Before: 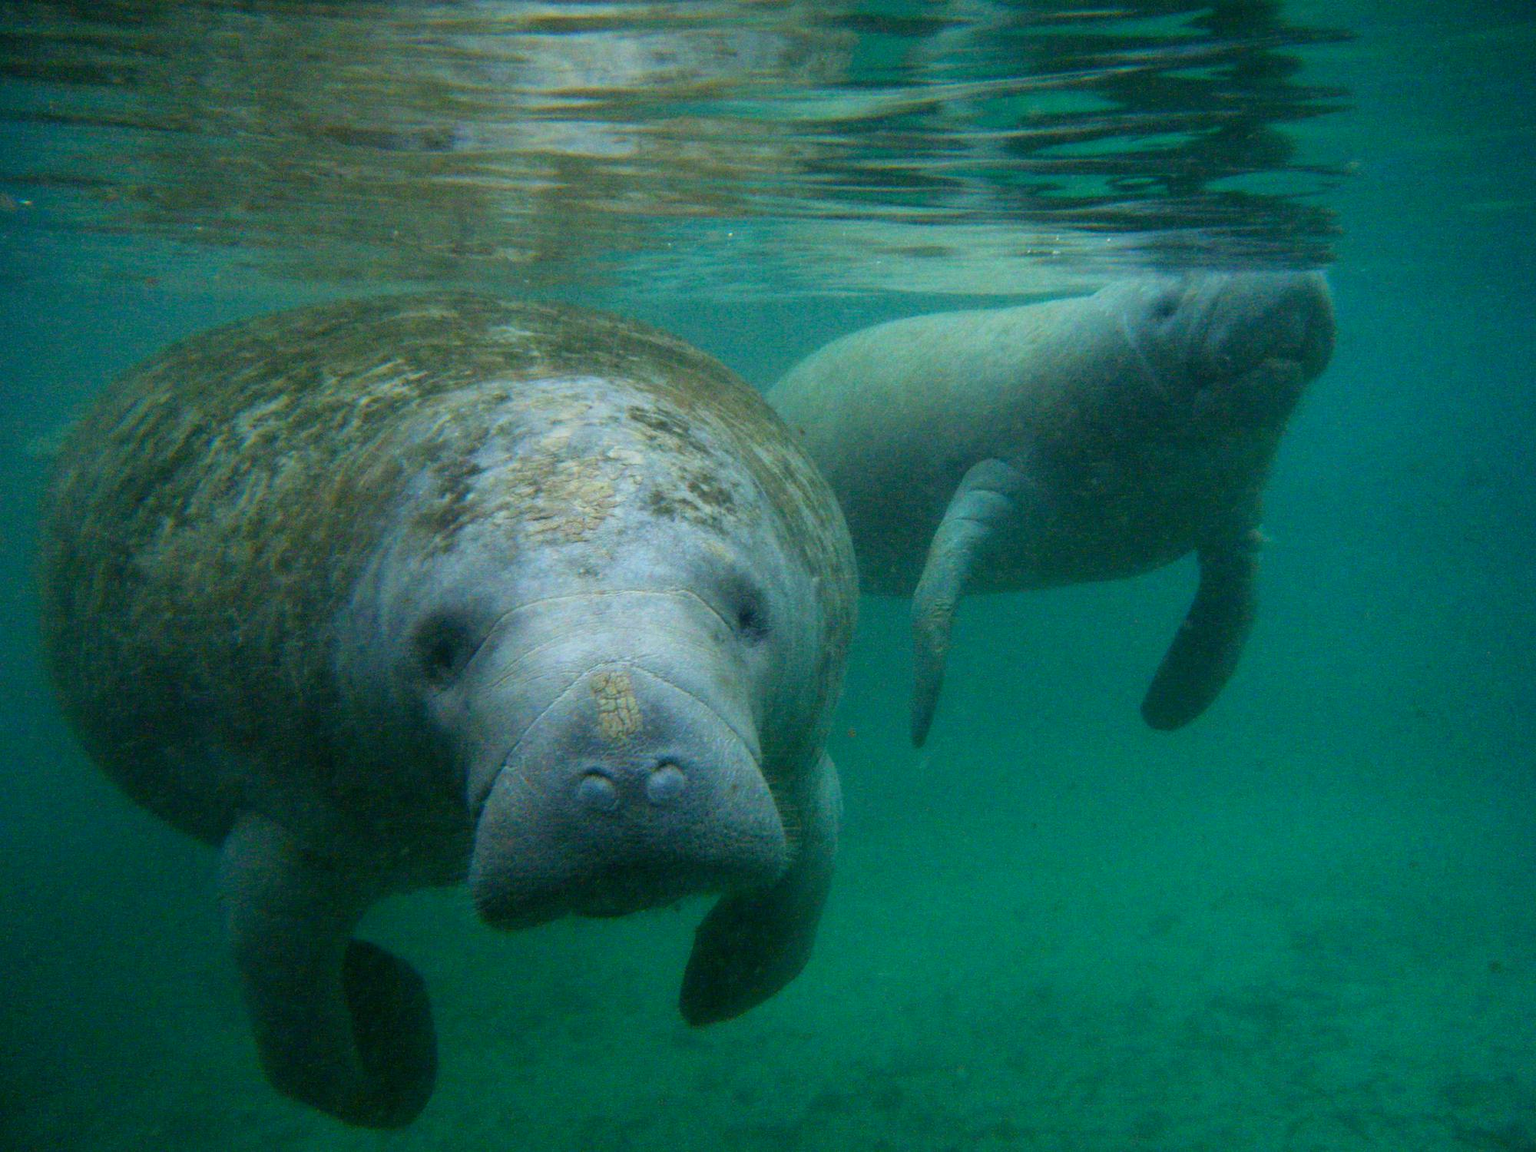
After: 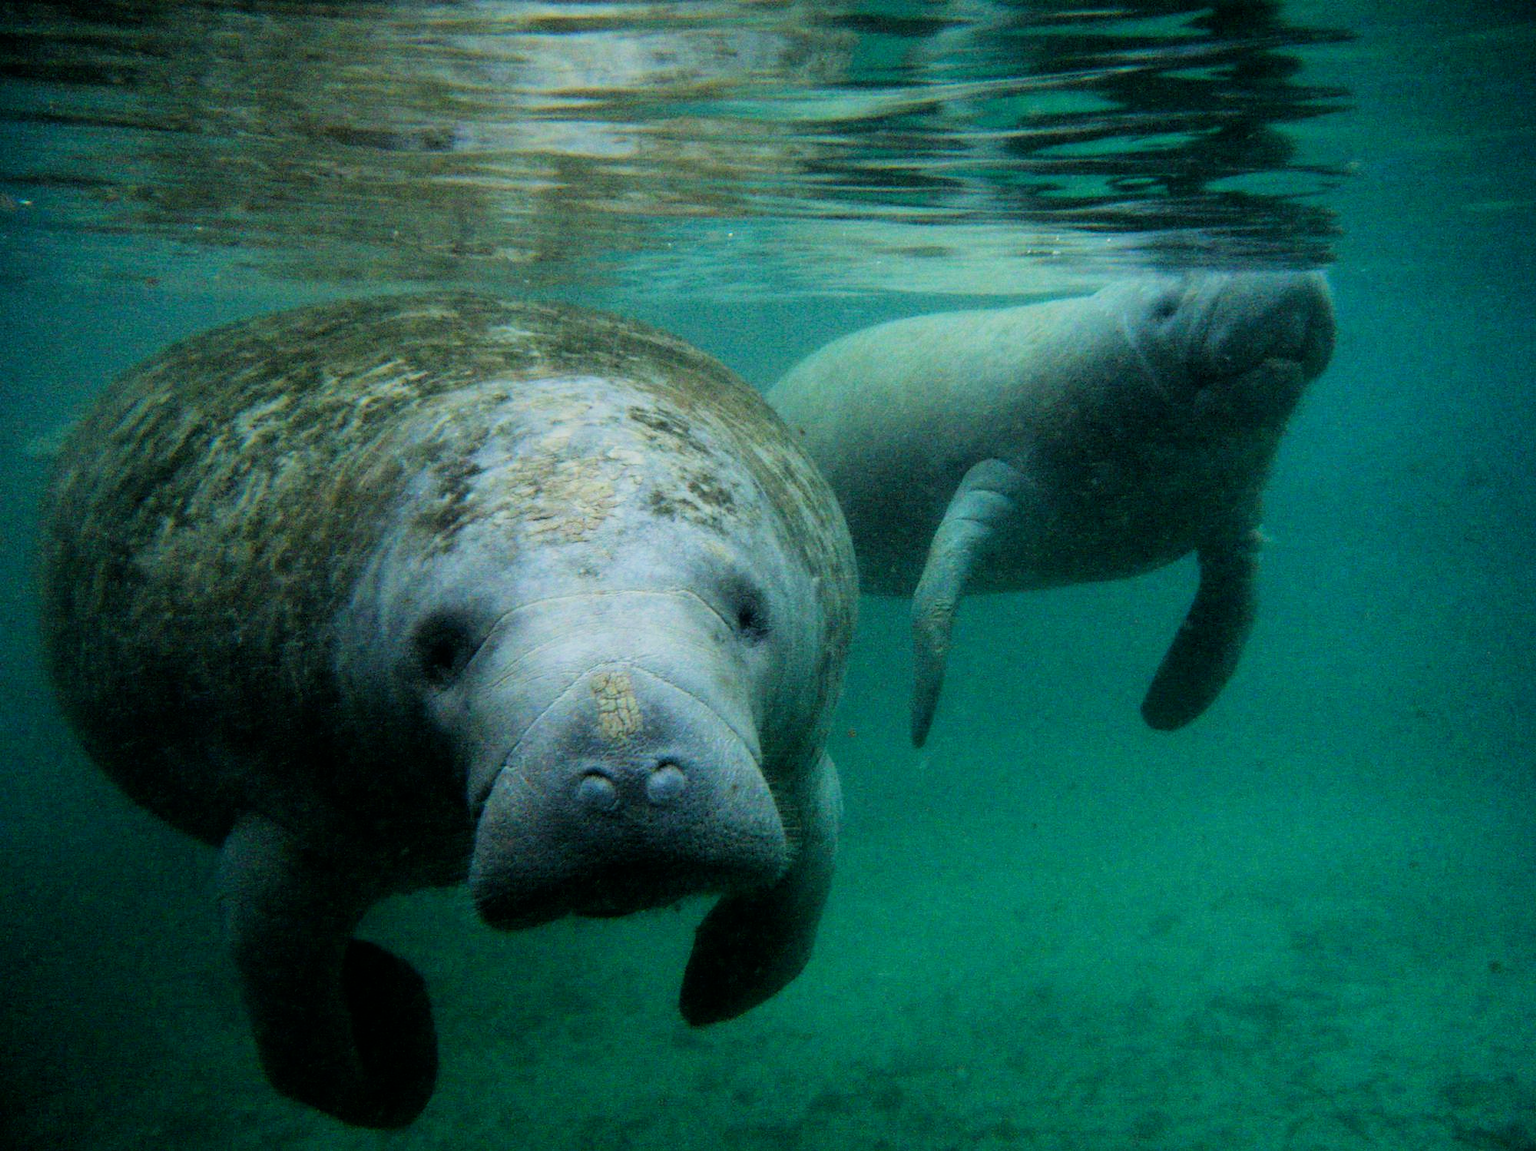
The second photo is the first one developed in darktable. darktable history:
crop: bottom 0.052%
filmic rgb: black relative exposure -5.11 EV, white relative exposure 3.98 EV, hardness 2.88, contrast 1.389, highlights saturation mix -28.99%
exposure: exposure 0.187 EV, compensate highlight preservation false
